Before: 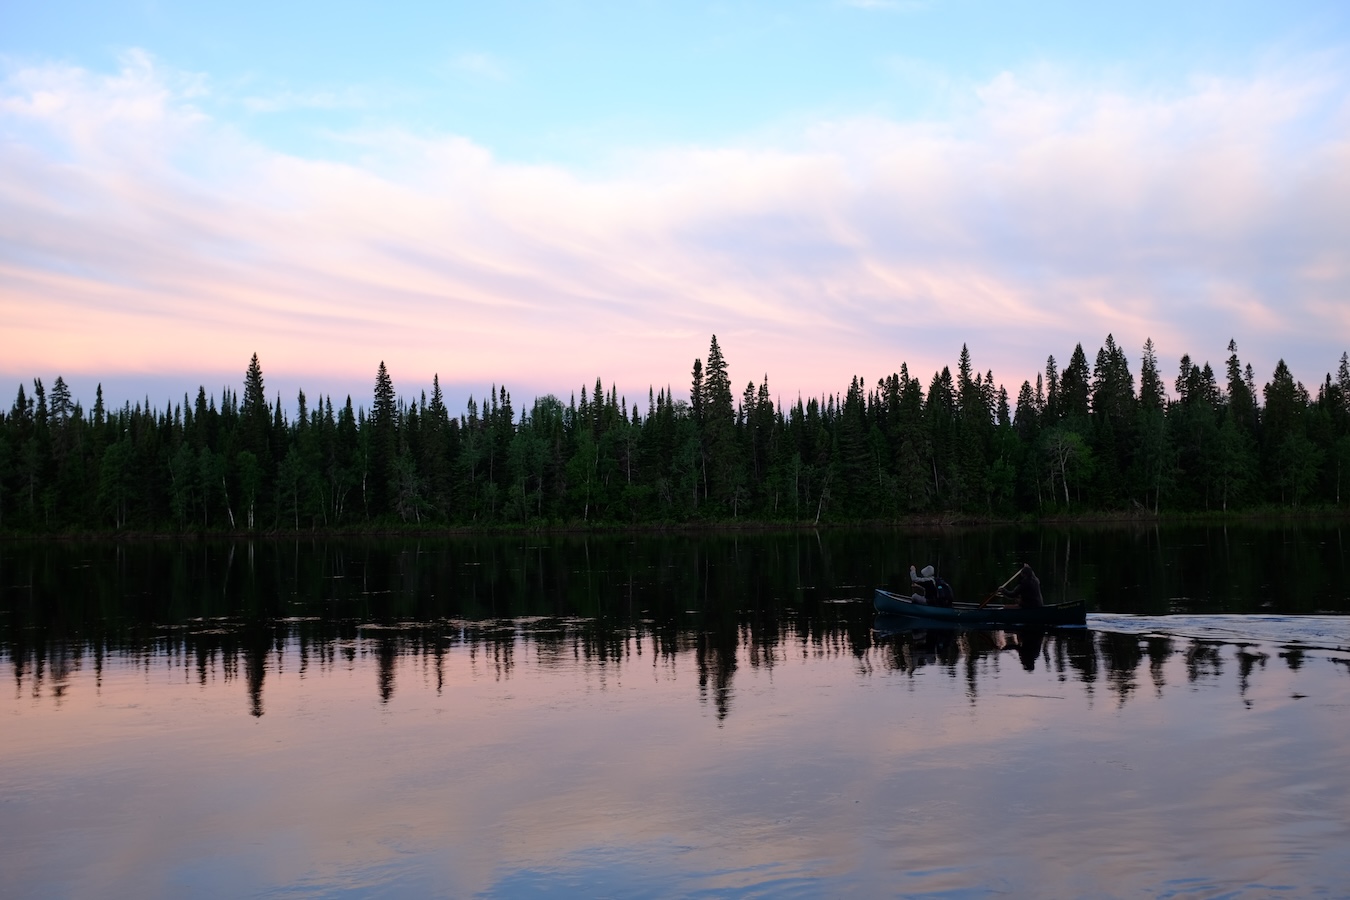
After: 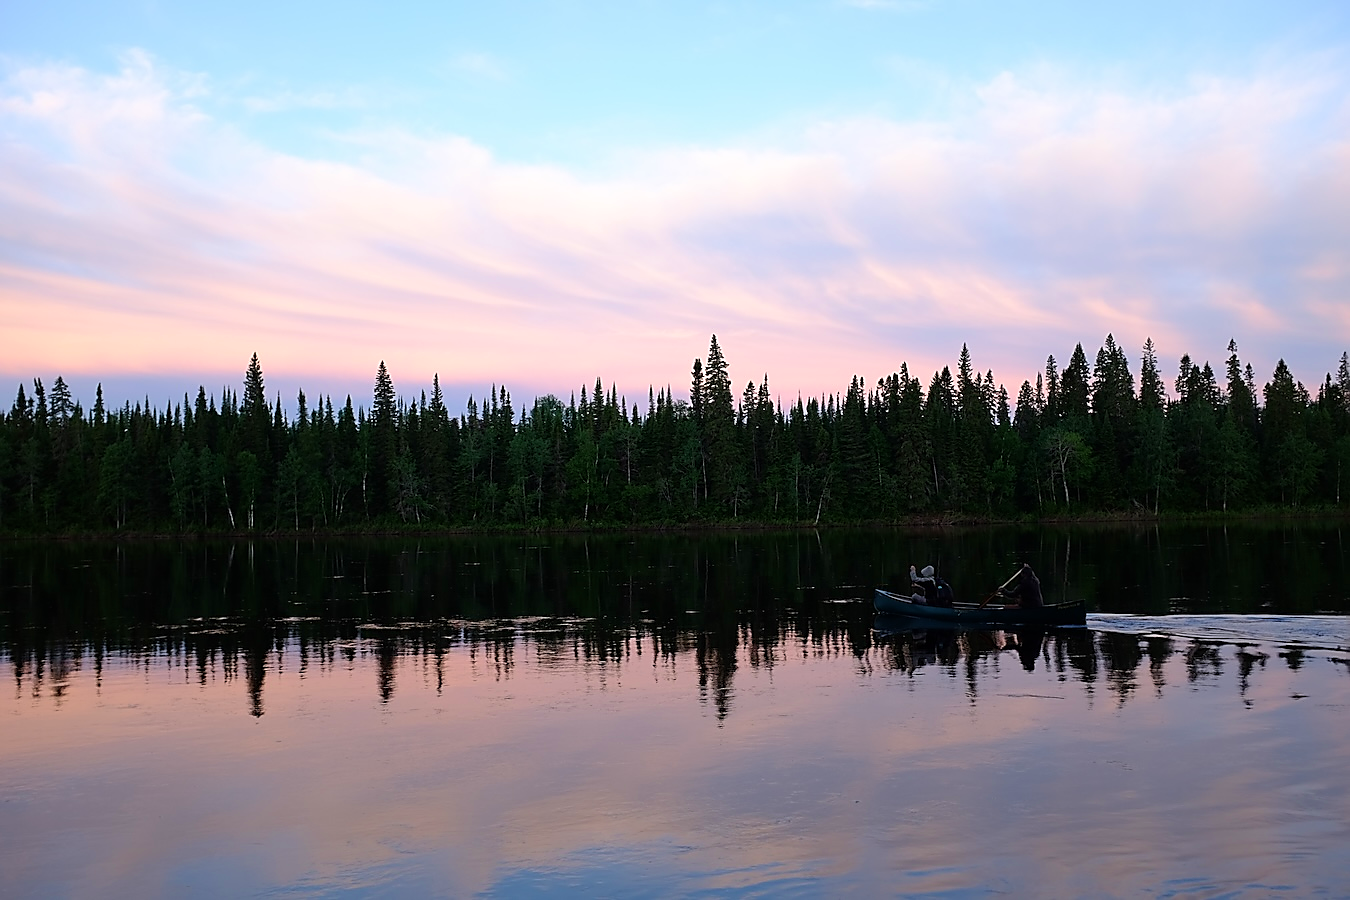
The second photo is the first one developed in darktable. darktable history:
velvia: on, module defaults
sharpen: radius 1.374, amount 1.245, threshold 0.826
